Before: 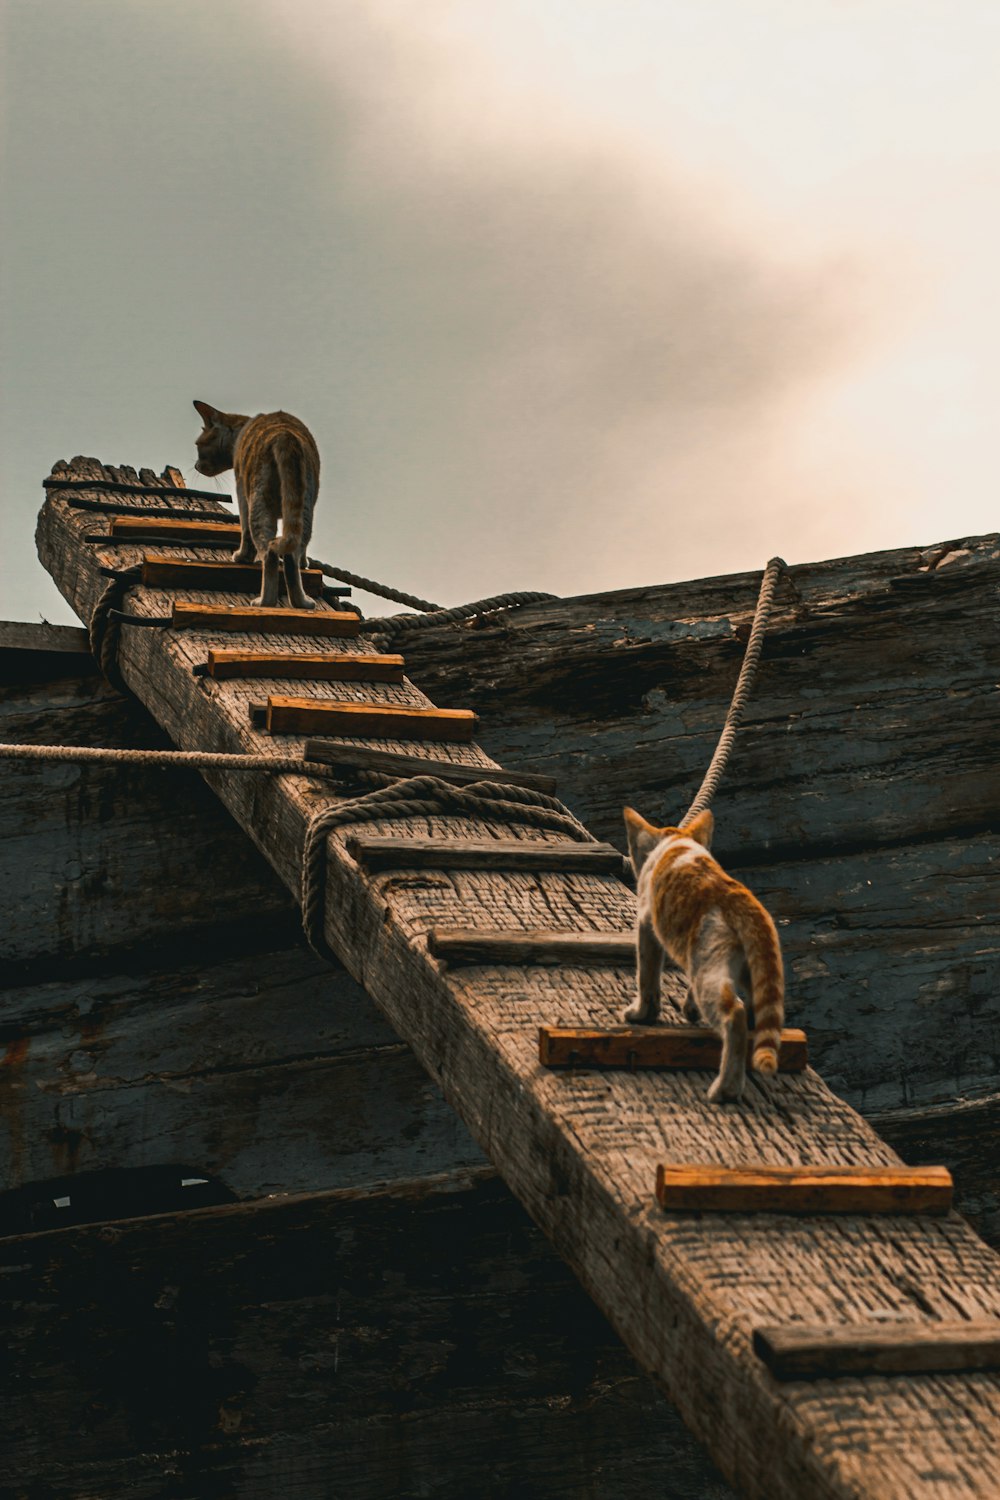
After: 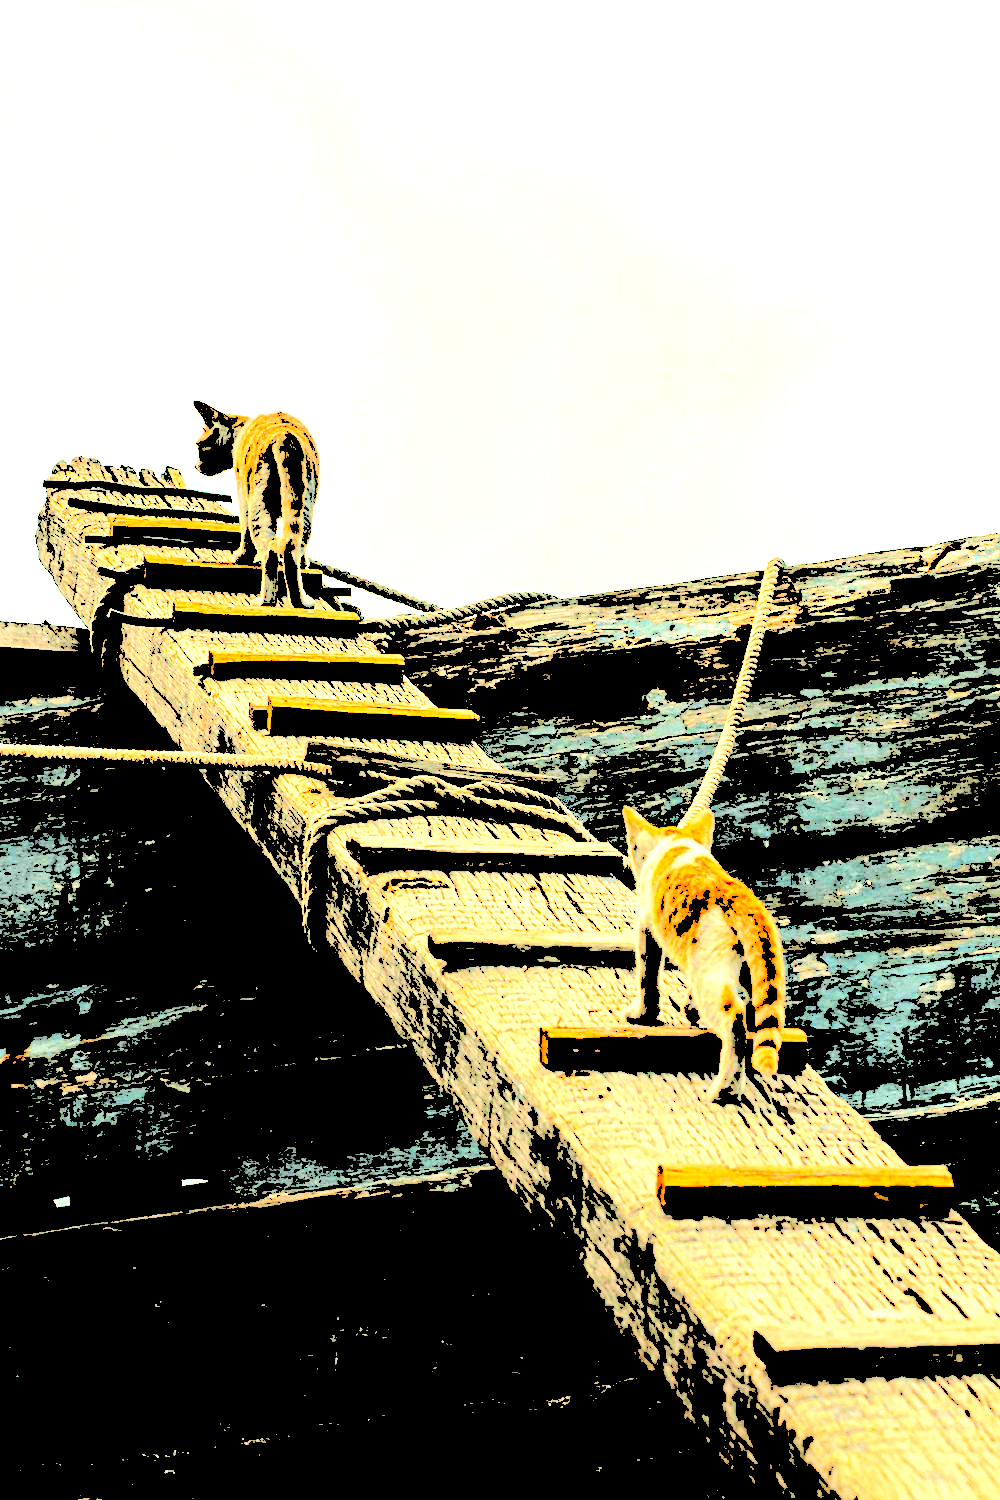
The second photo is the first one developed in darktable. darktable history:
color correction: highlights b* 0.004, saturation 1.31
exposure: exposure 0.915 EV, compensate exposure bias true, compensate highlight preservation false
levels: levels [0.246, 0.256, 0.506]
